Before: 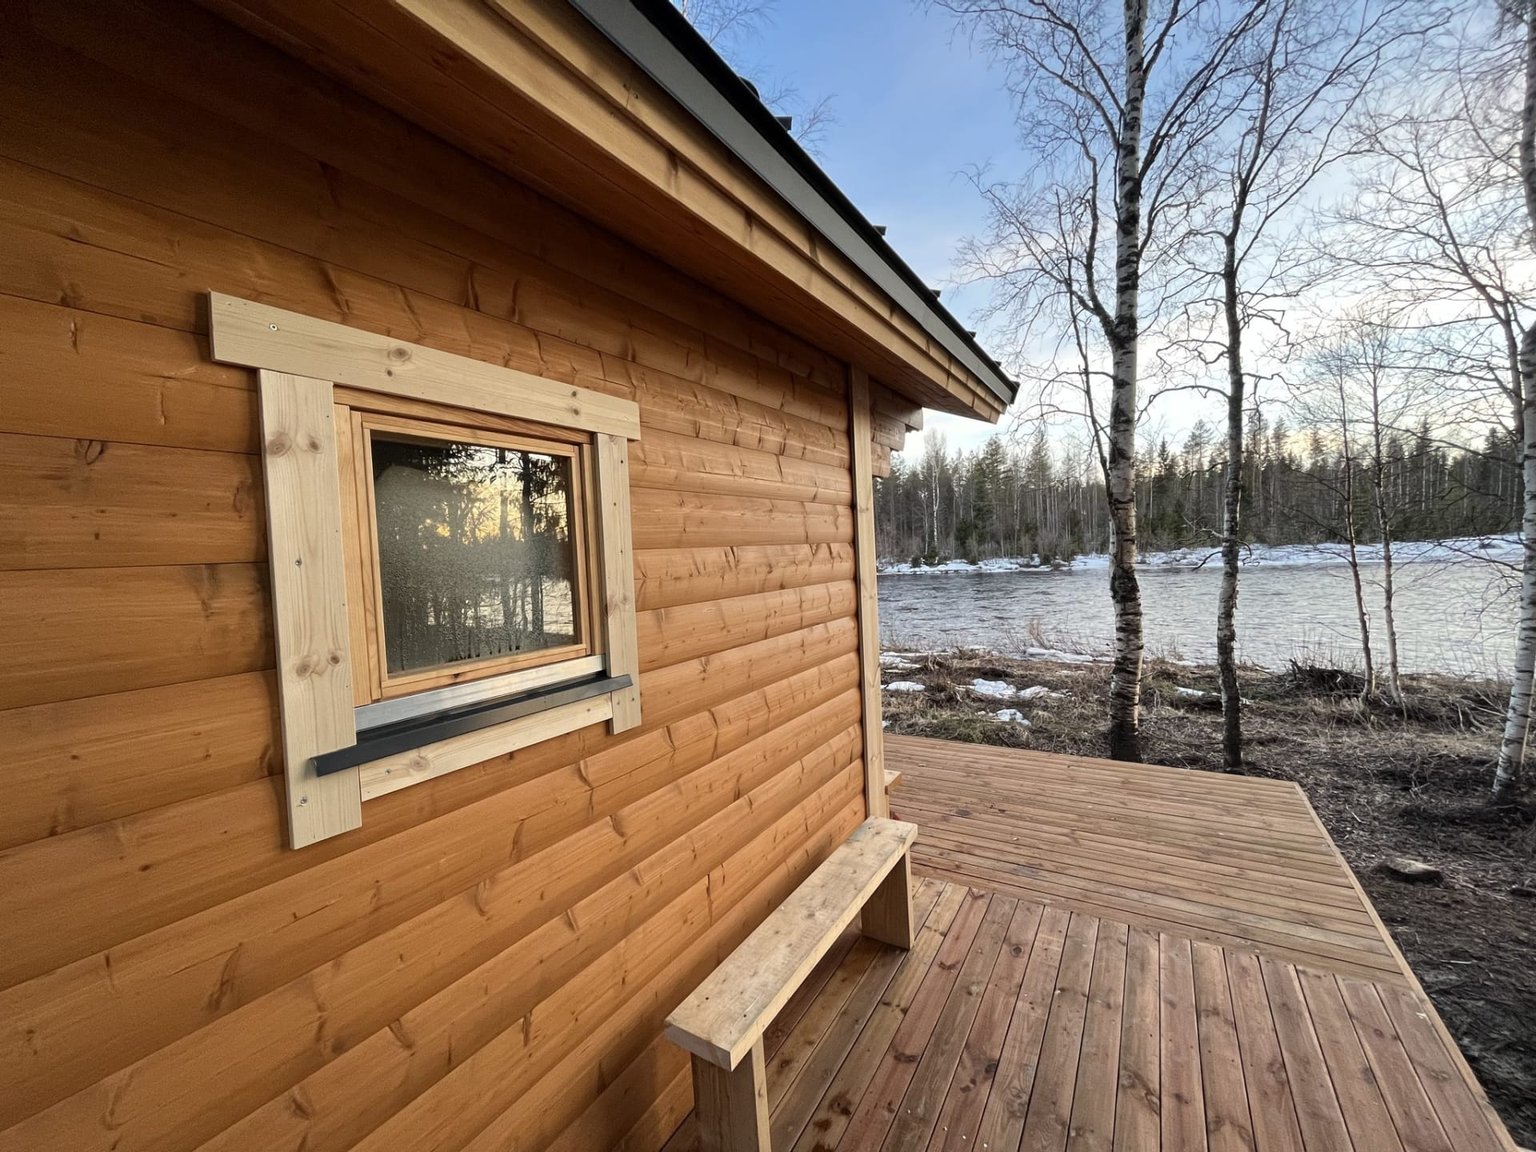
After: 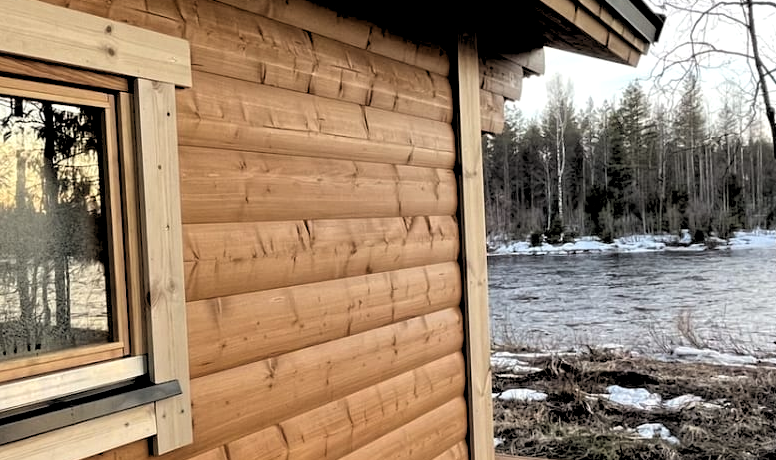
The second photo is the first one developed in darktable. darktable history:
crop: left 31.751%, top 32.172%, right 27.8%, bottom 35.83%
rgb levels: levels [[0.034, 0.472, 0.904], [0, 0.5, 1], [0, 0.5, 1]]
